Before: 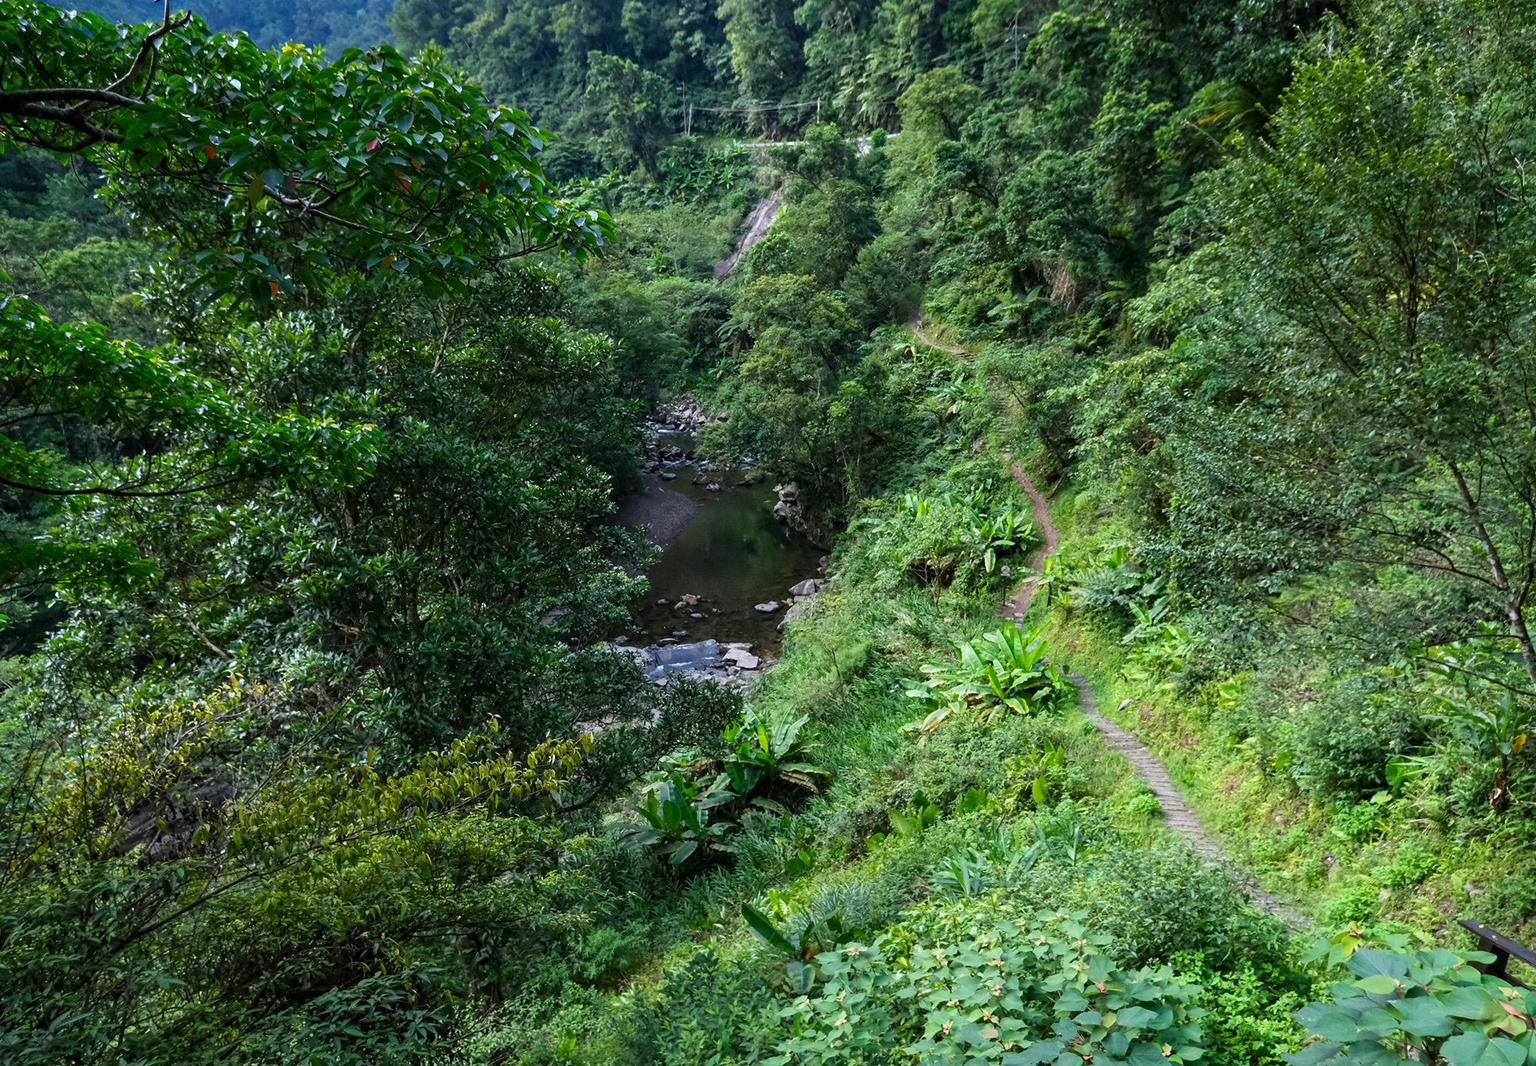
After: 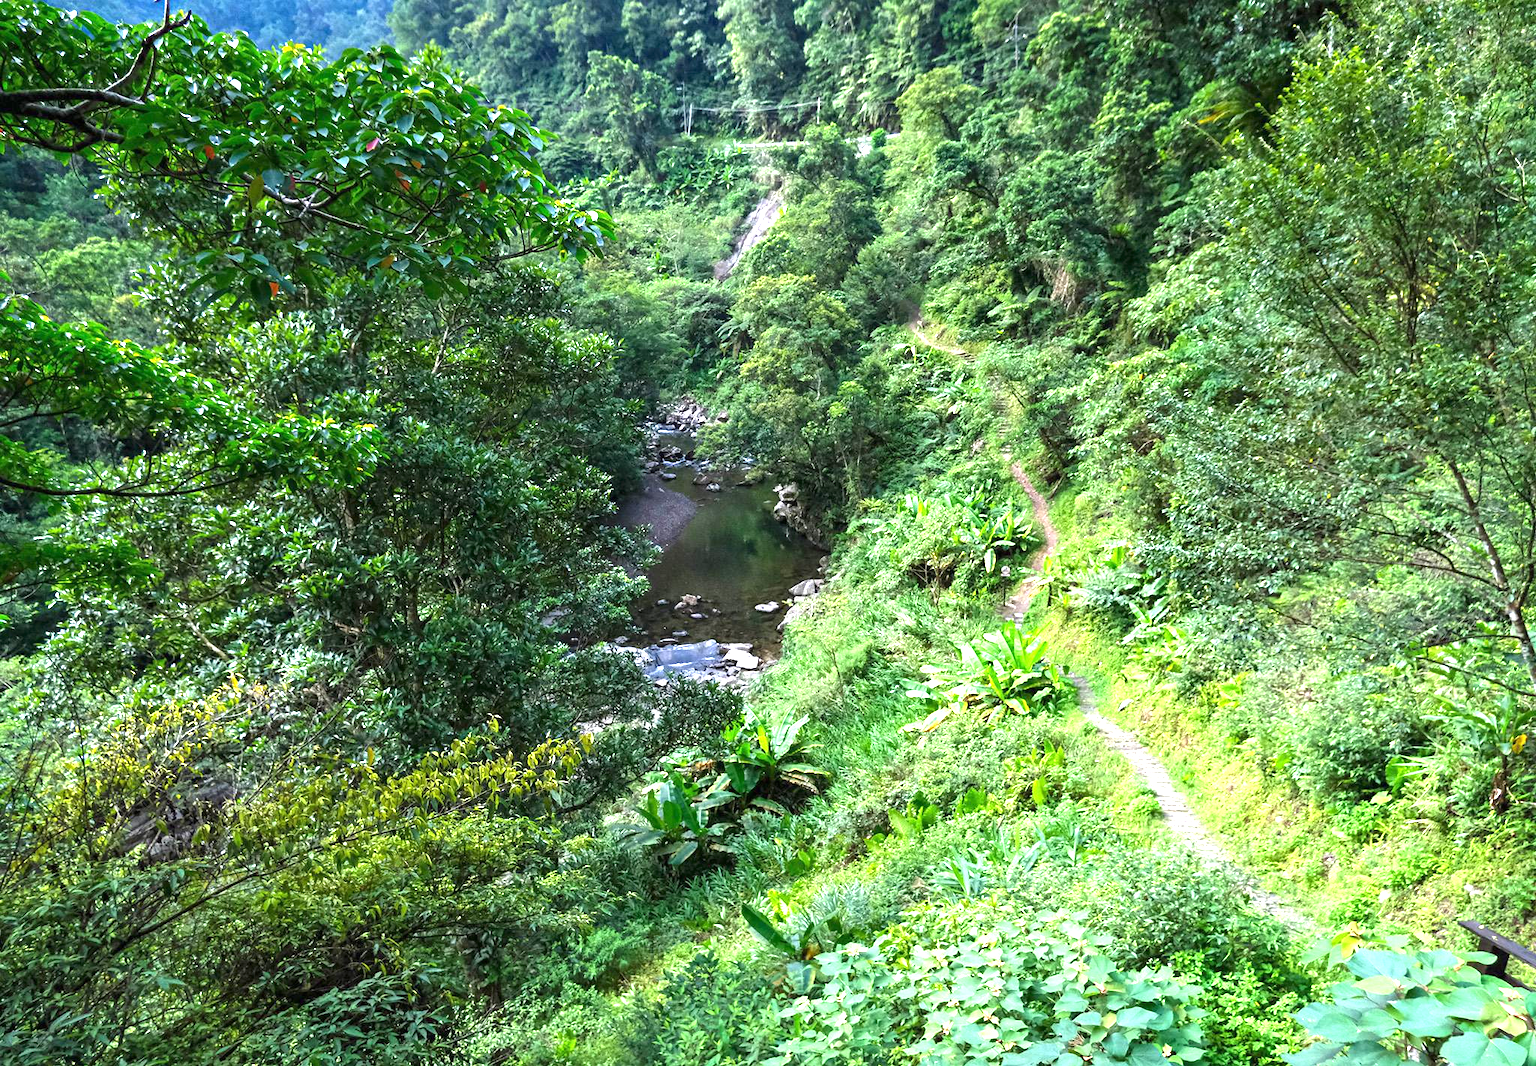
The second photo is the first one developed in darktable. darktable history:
exposure: black level correction 0, exposure 1.447 EV, compensate highlight preservation false
